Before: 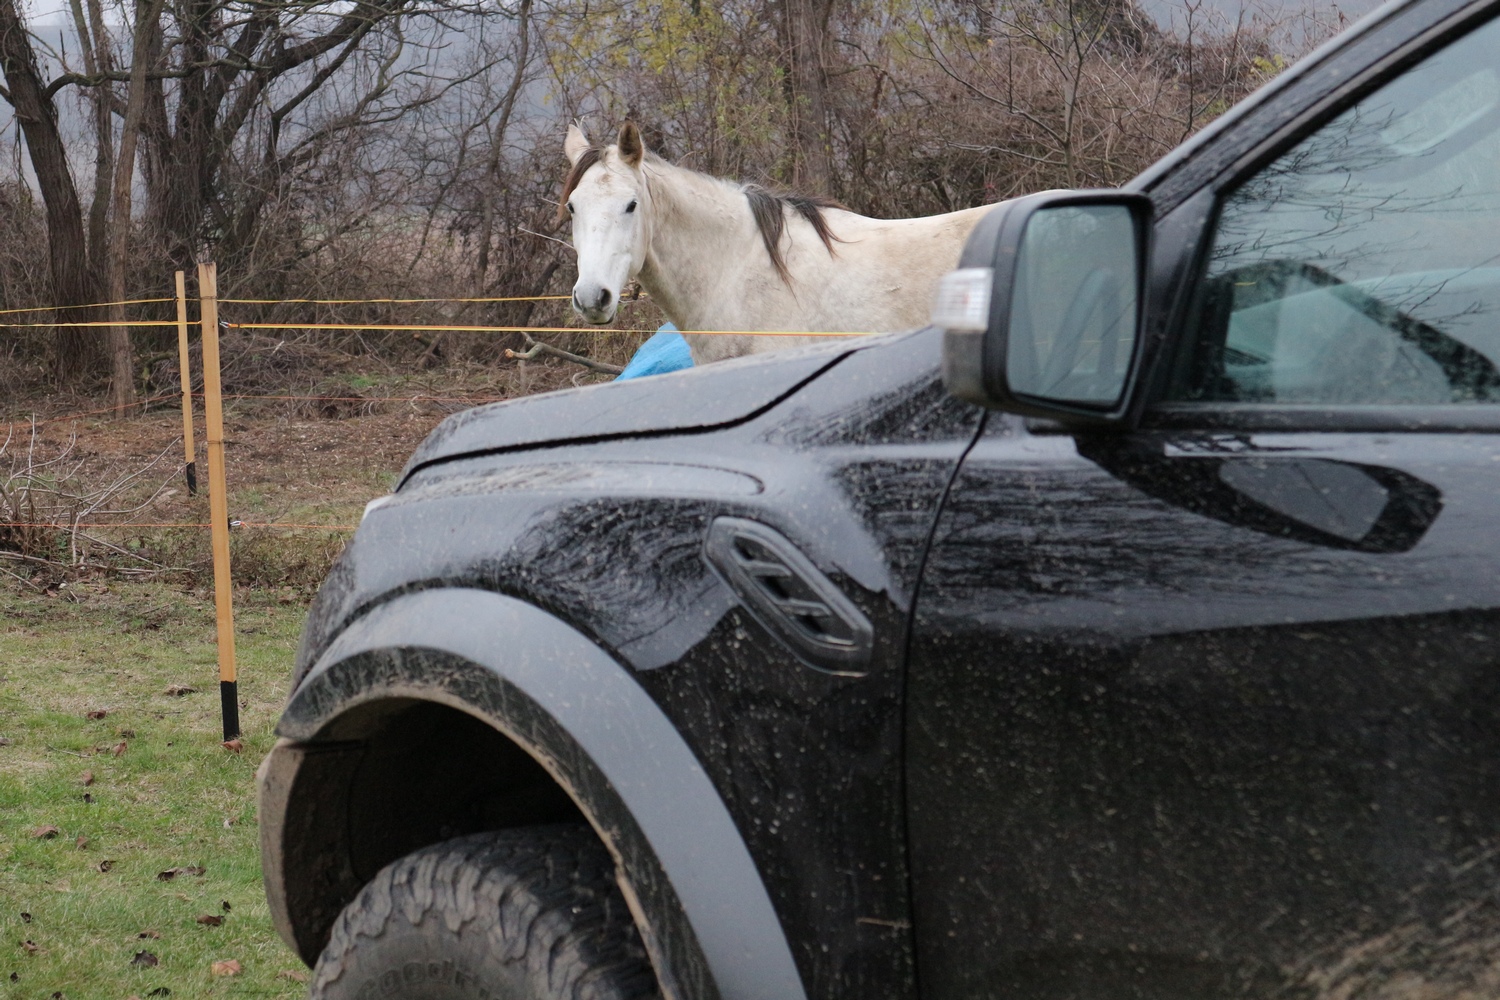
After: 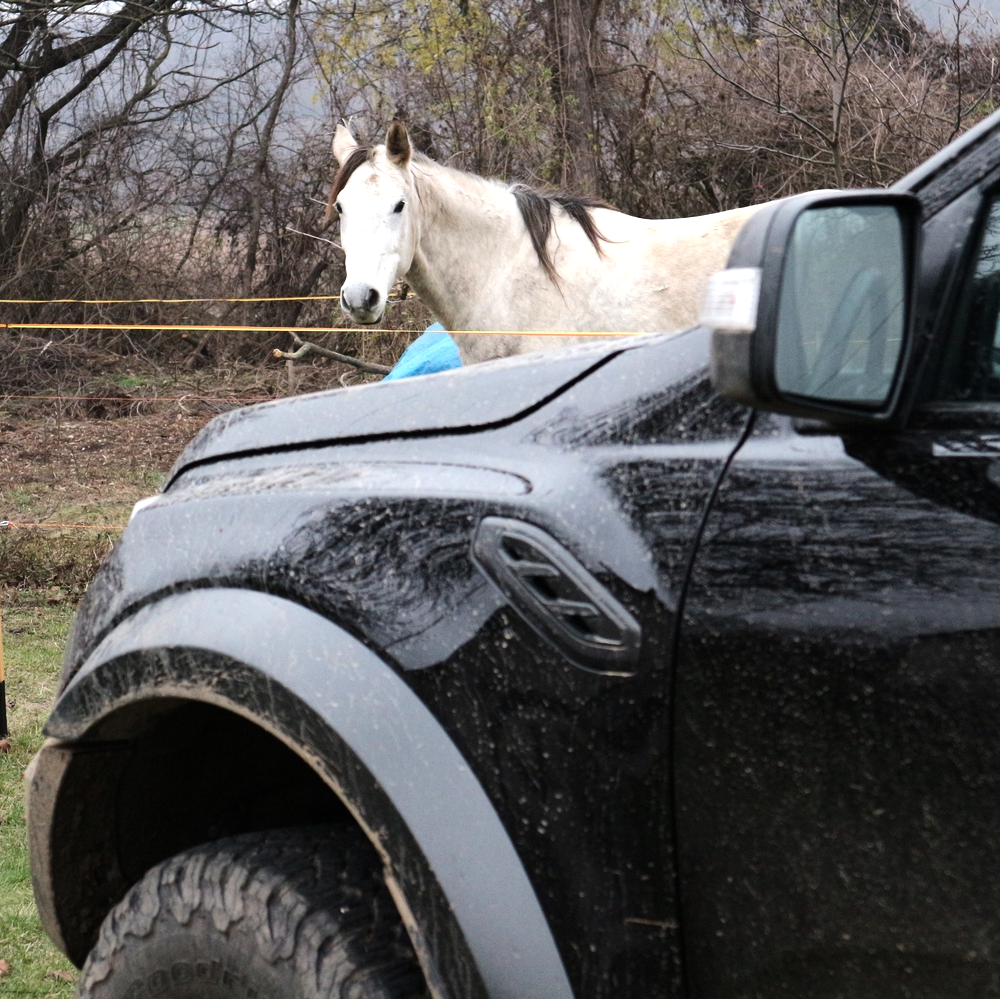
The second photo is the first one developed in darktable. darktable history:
rotate and perspective: automatic cropping original format, crop left 0, crop top 0
crop and rotate: left 15.546%, right 17.787%
tone equalizer: -8 EV -0.75 EV, -7 EV -0.7 EV, -6 EV -0.6 EV, -5 EV -0.4 EV, -3 EV 0.4 EV, -2 EV 0.6 EV, -1 EV 0.7 EV, +0 EV 0.75 EV, edges refinement/feathering 500, mask exposure compensation -1.57 EV, preserve details no
